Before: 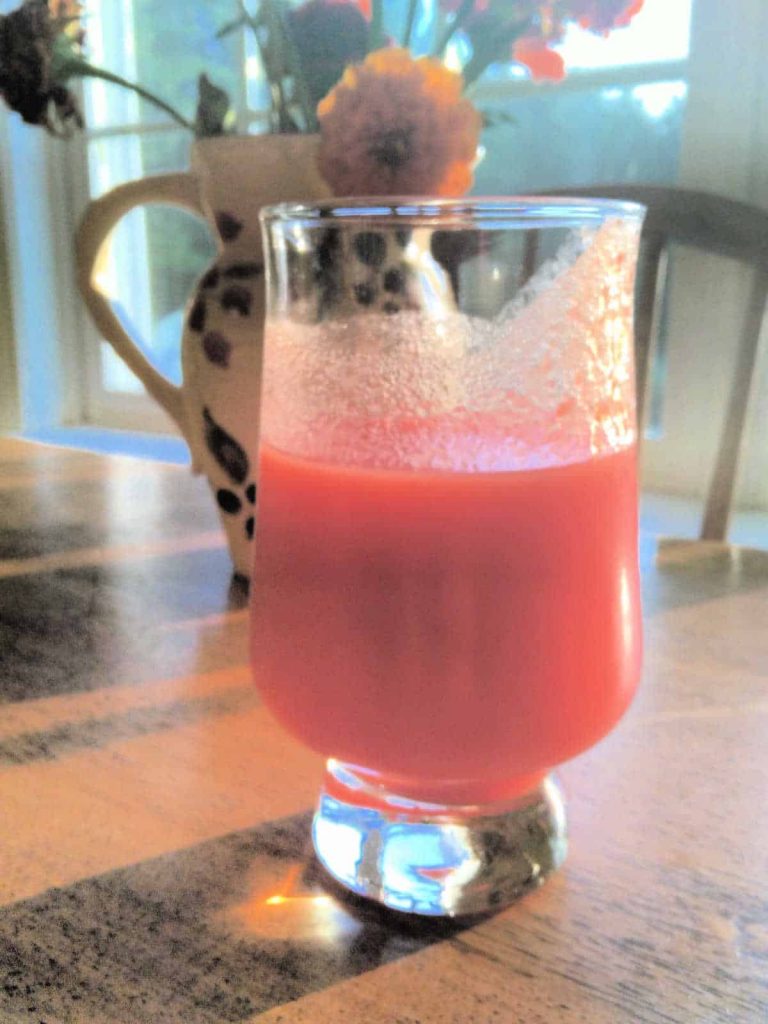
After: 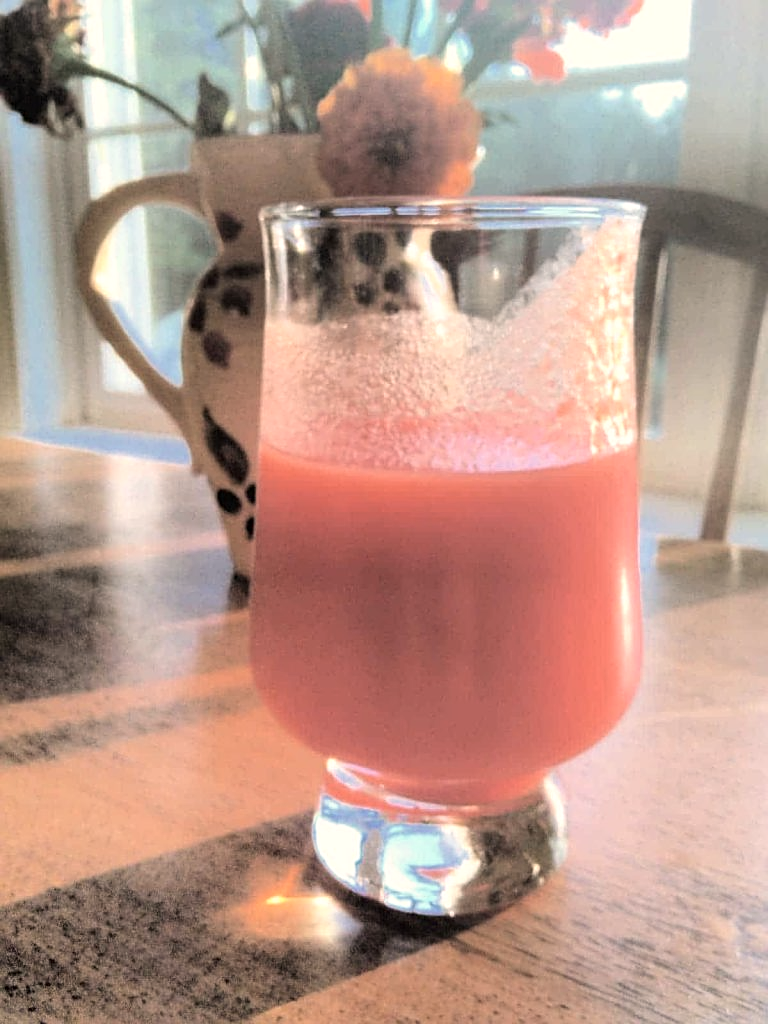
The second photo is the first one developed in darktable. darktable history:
sharpen: on, module defaults
contrast brightness saturation: contrast 0.1, saturation -0.3
white balance: red 1.127, blue 0.943
